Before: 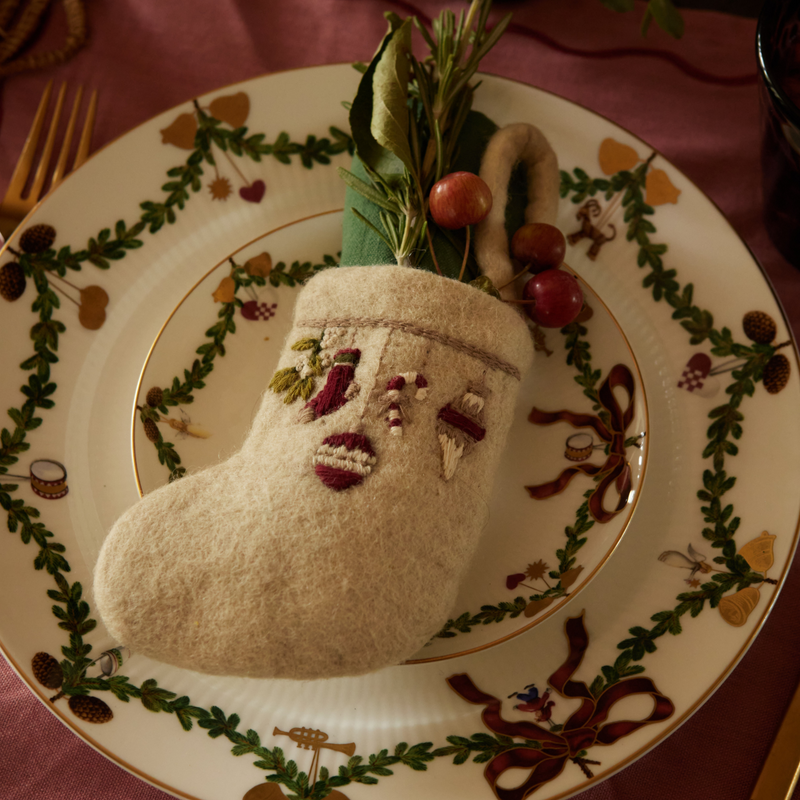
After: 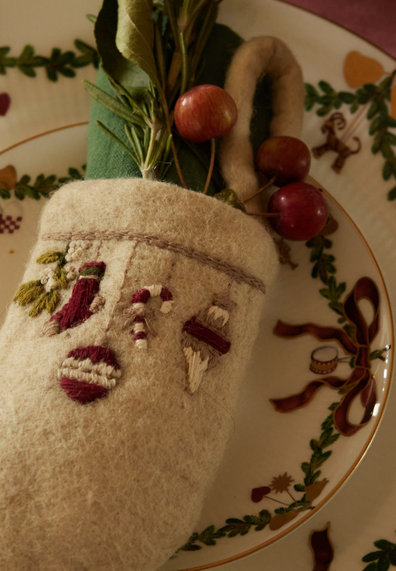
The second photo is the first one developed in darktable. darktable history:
crop: left 31.947%, top 10.991%, right 18.475%, bottom 17.579%
color correction: highlights b* -0.029
